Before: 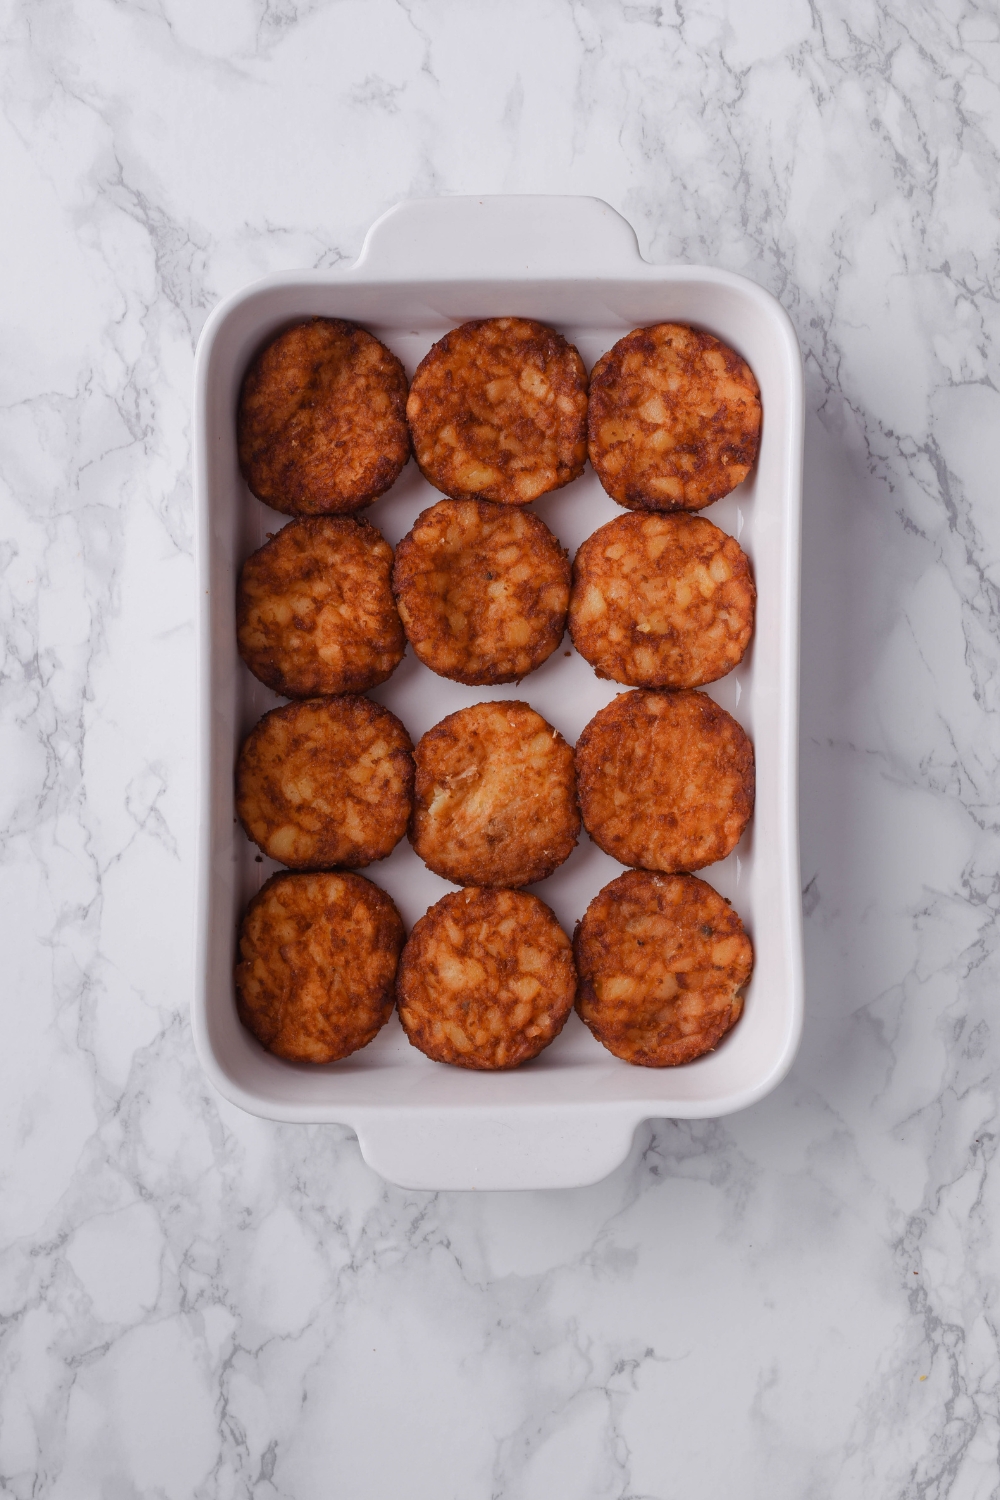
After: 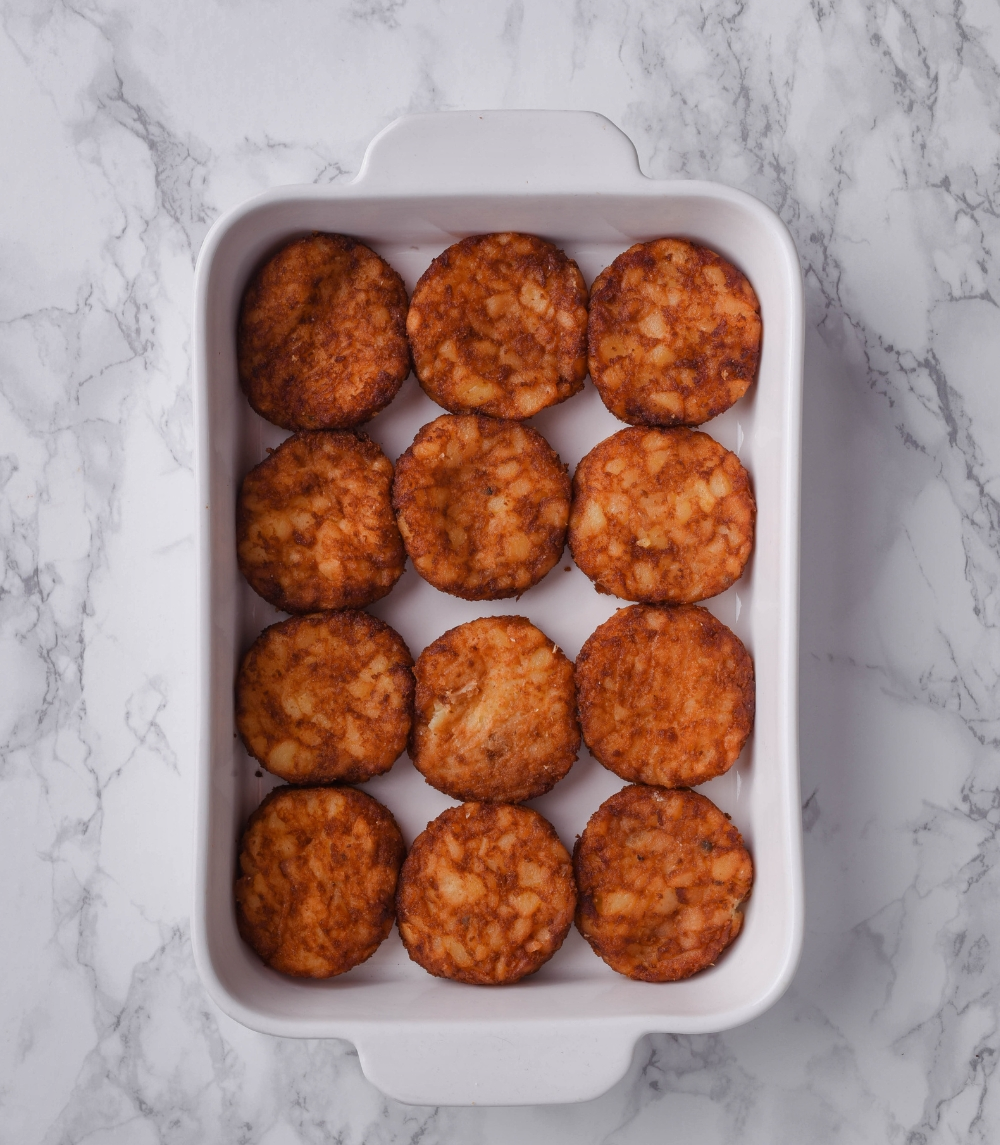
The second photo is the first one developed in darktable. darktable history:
crop: top 5.712%, bottom 17.913%
shadows and highlights: shadows 53.26, soften with gaussian
